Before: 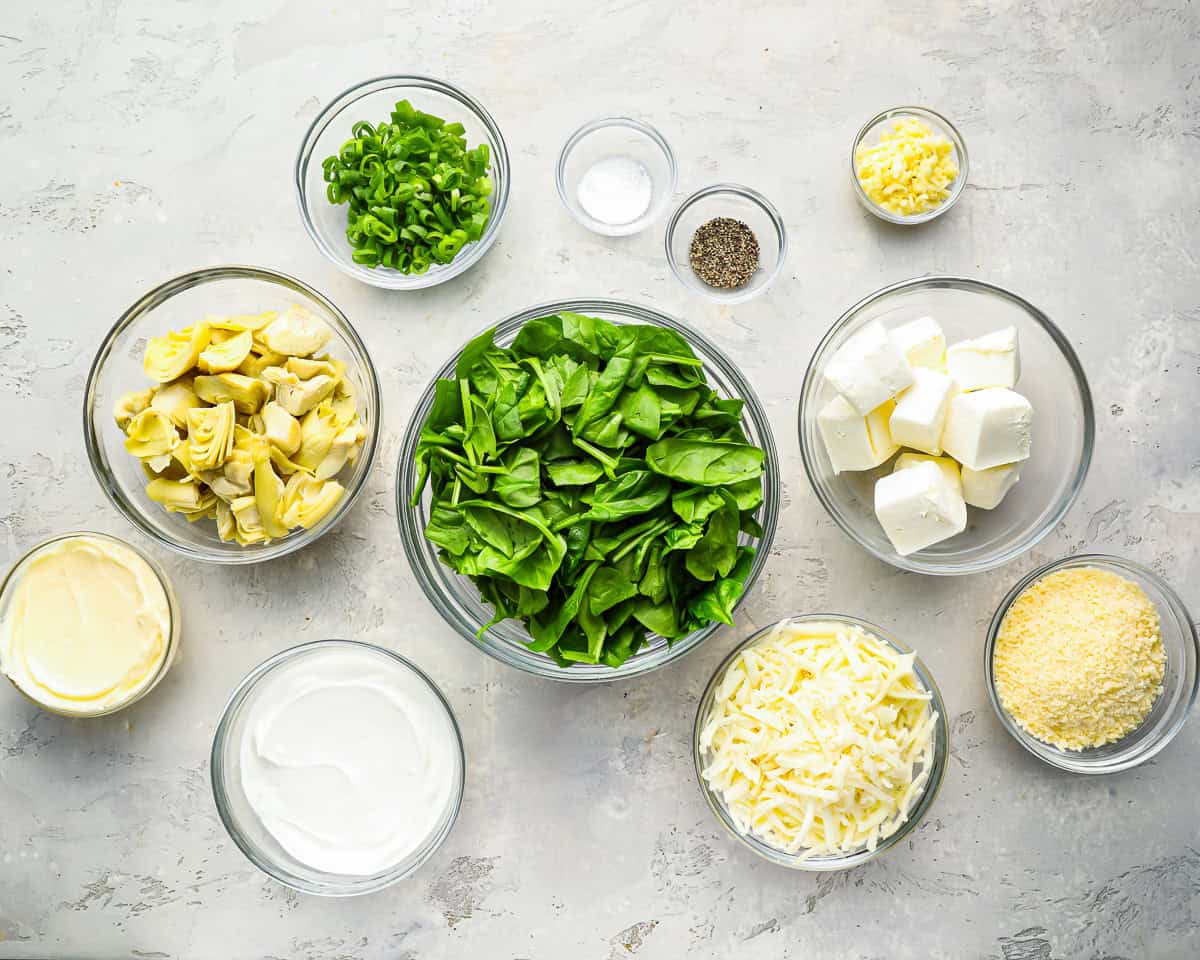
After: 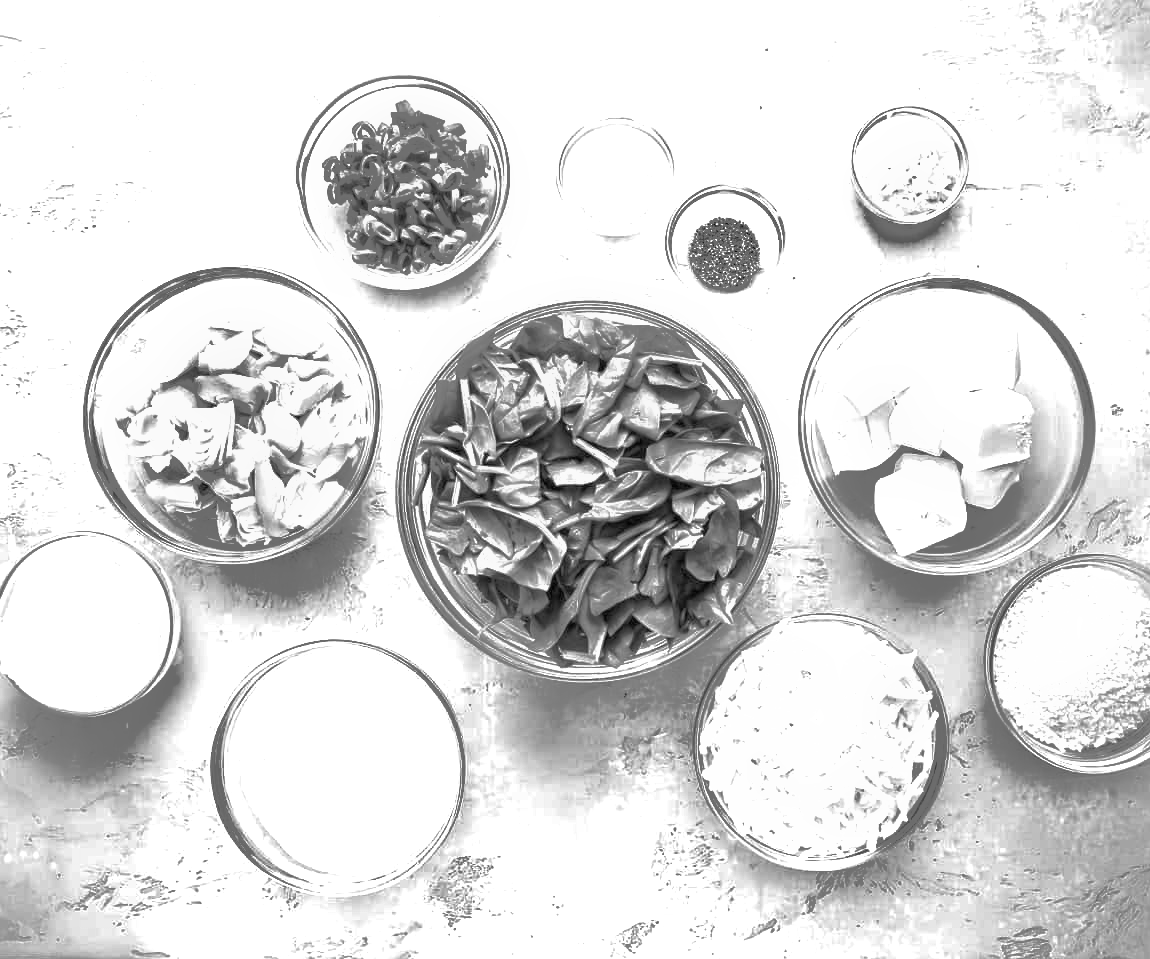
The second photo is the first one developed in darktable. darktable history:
exposure: black level correction 0, exposure 0.7 EV, compensate highlight preservation false
shadows and highlights: shadows 60, highlights -60
monochrome: on, module defaults
crop: right 4.126%, bottom 0.031%
tone equalizer: on, module defaults
